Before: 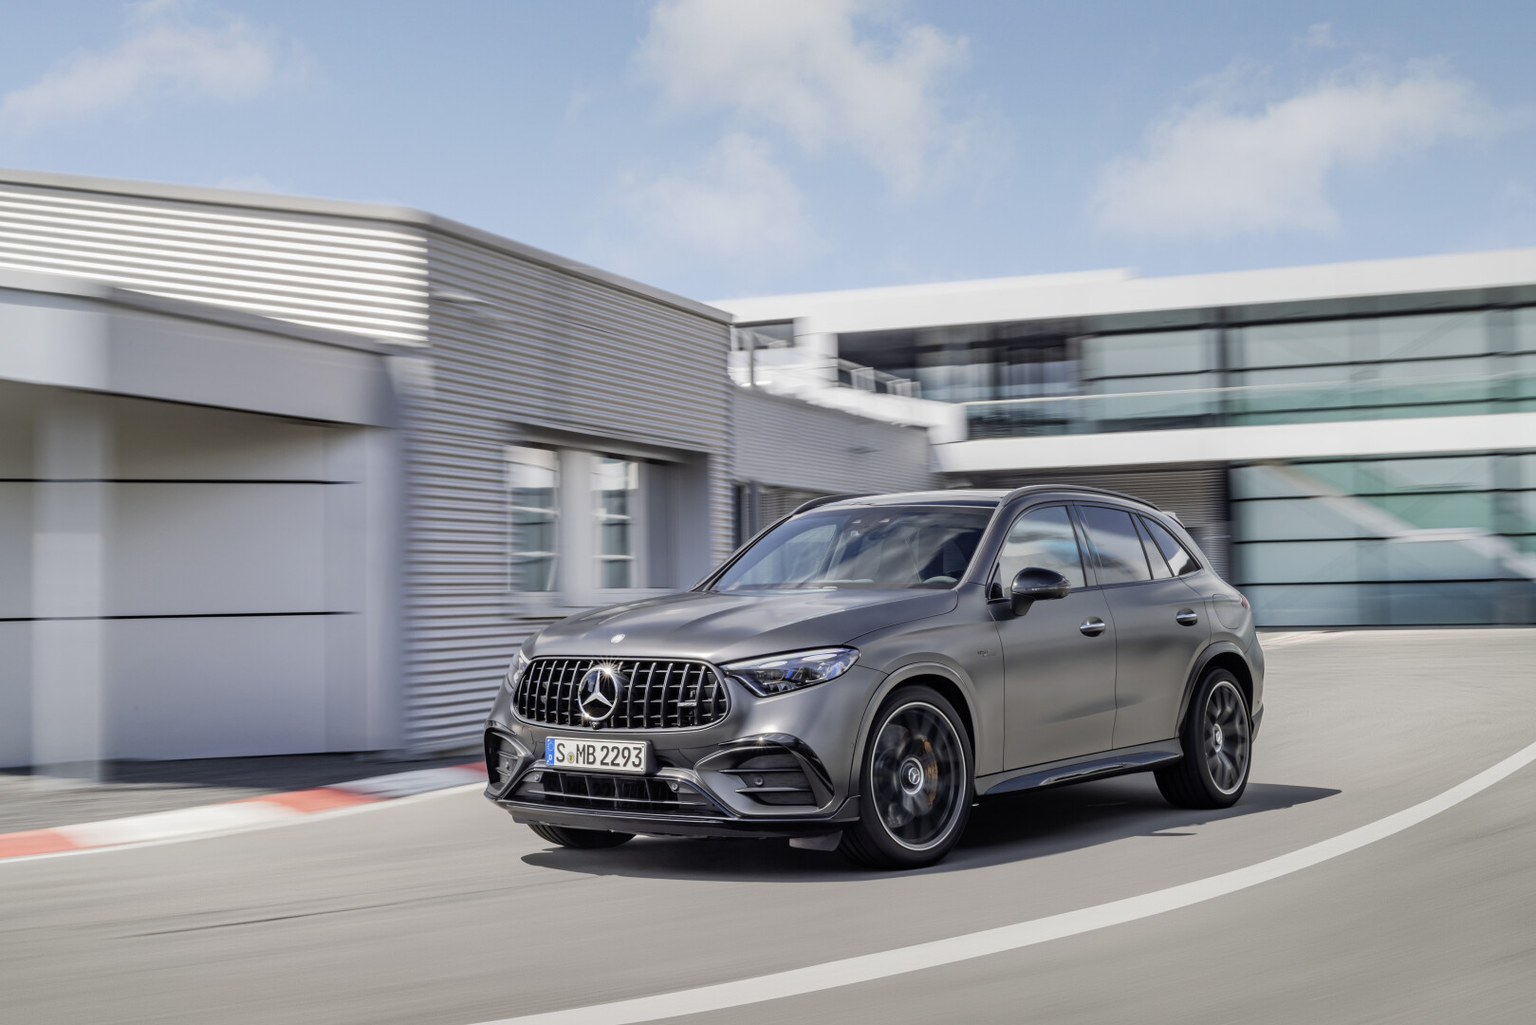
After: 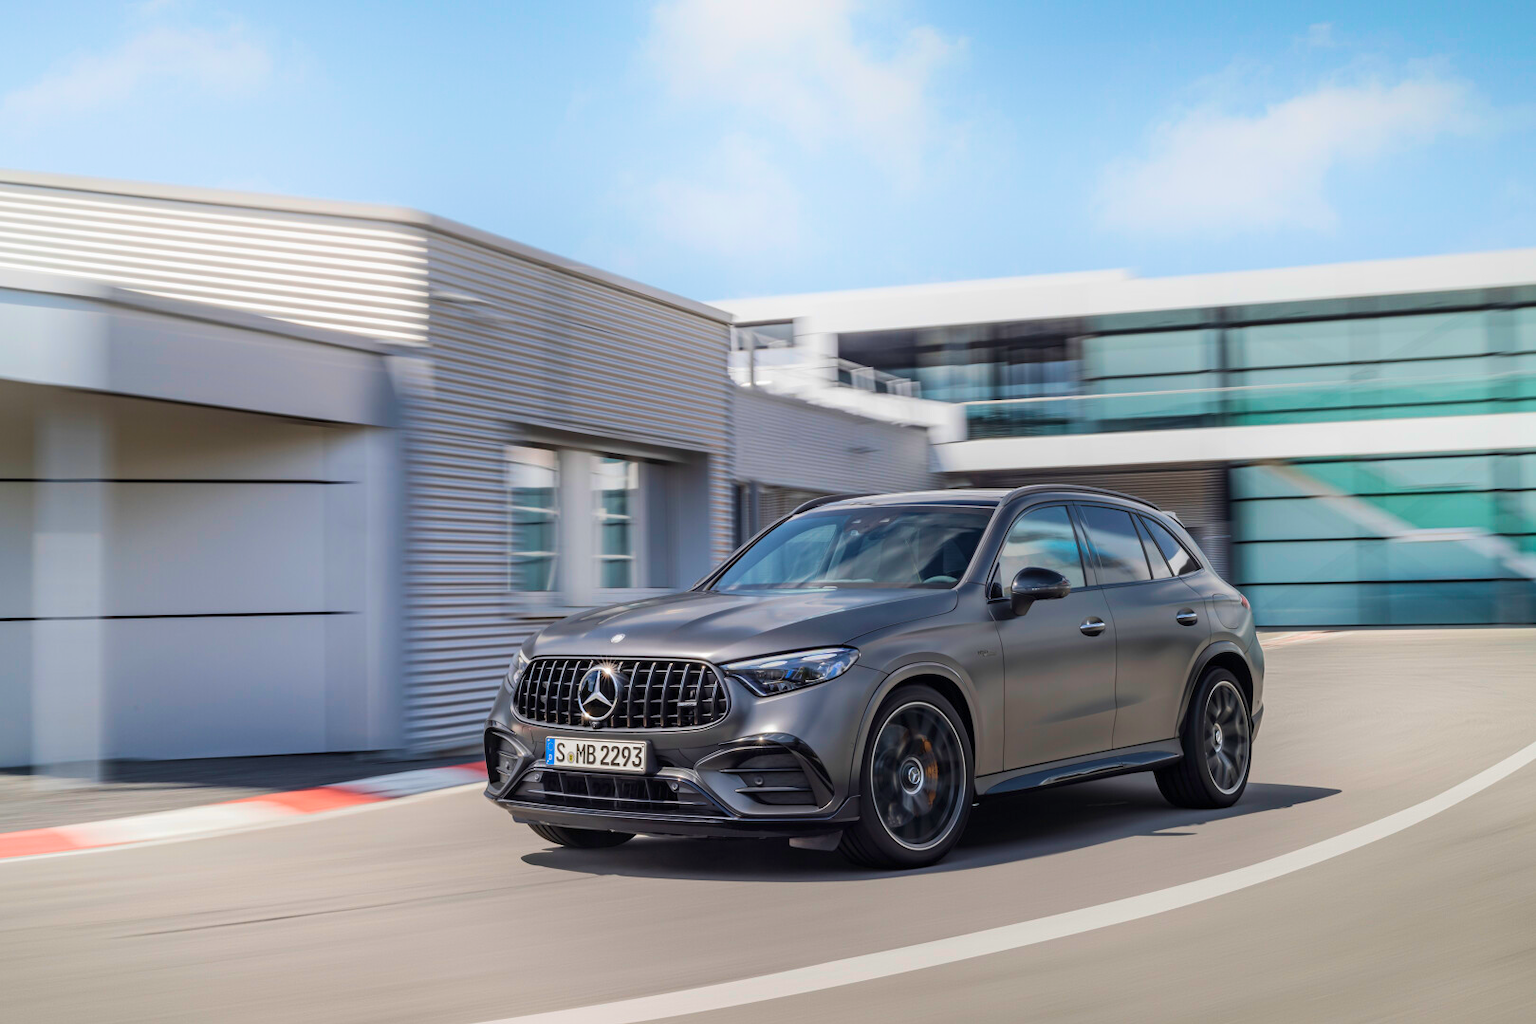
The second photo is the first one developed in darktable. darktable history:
velvia: strength 56.38%
shadows and highlights: shadows -53.84, highlights 86.89, soften with gaussian
